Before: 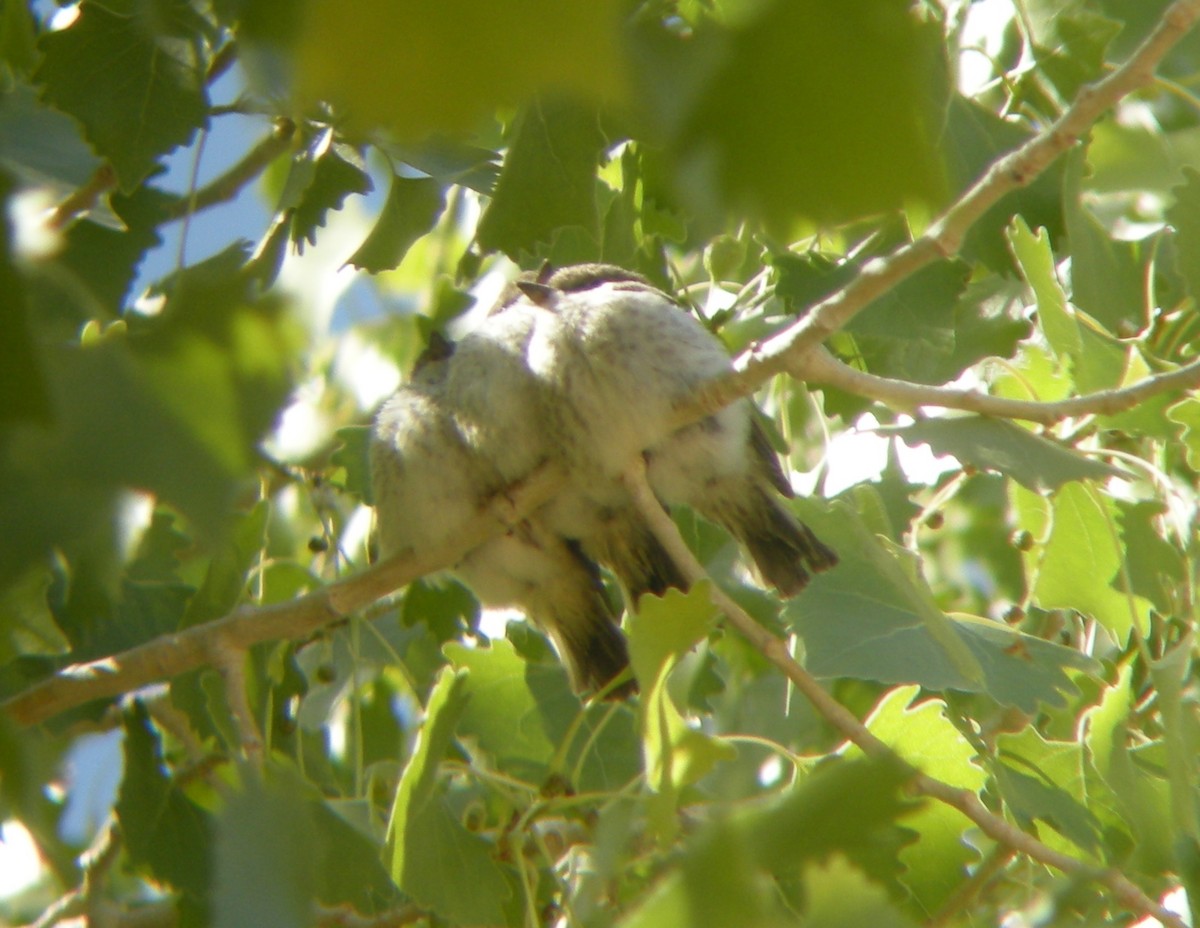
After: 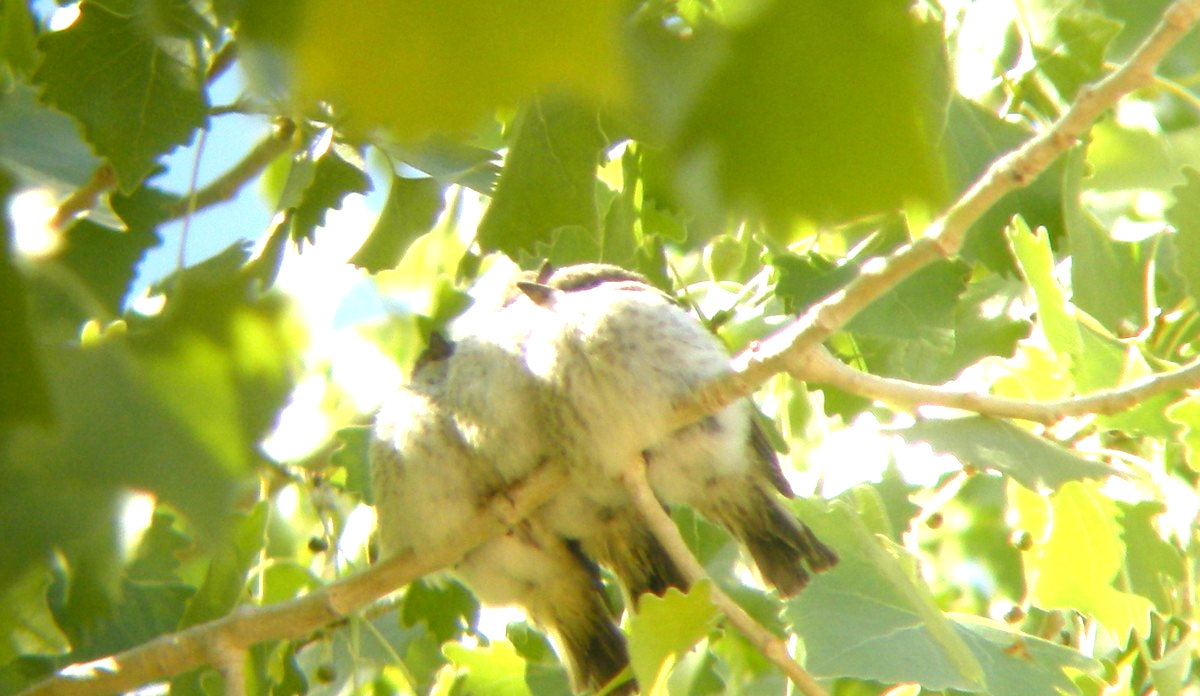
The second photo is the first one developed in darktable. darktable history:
crop: bottom 24.988%
exposure: exposure 1.2 EV, compensate highlight preservation false
